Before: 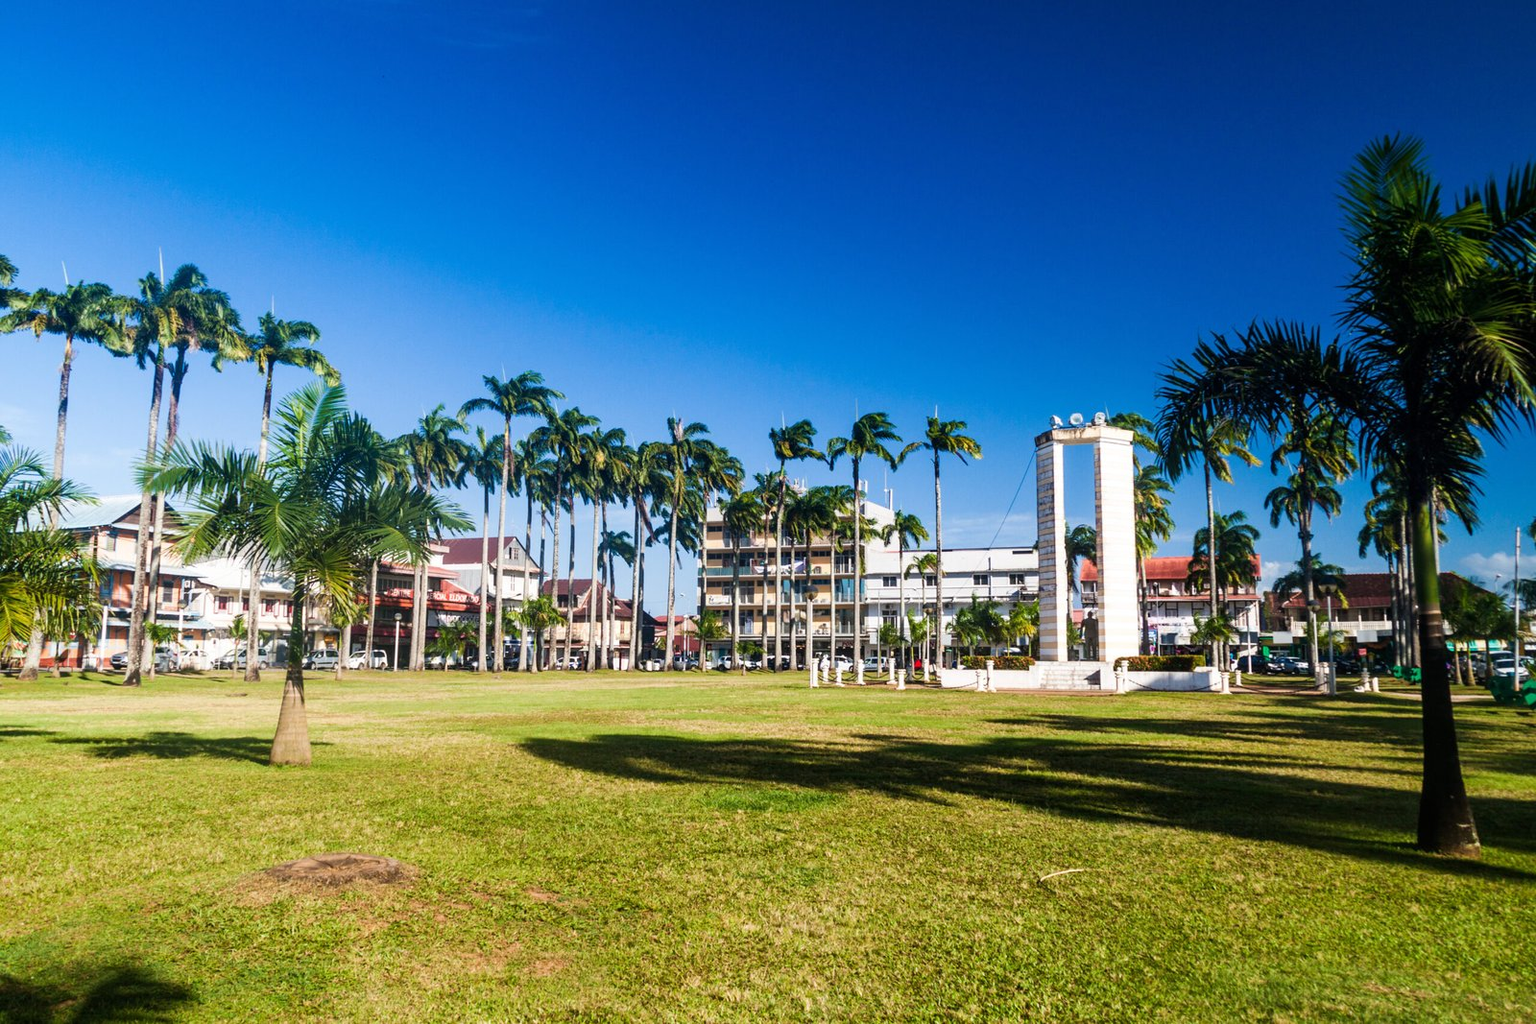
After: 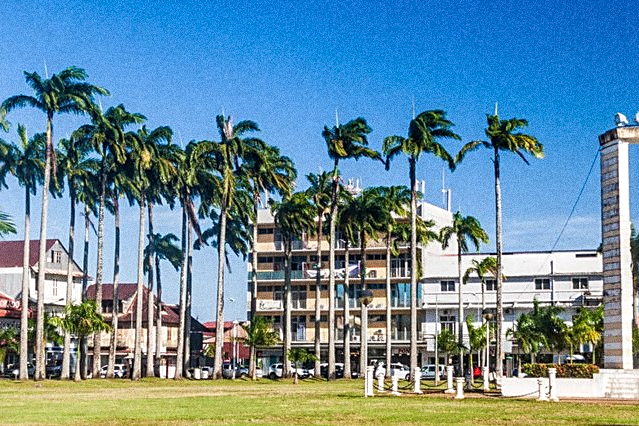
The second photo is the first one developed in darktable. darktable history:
crop: left 30%, top 30%, right 30%, bottom 30%
sharpen: on, module defaults
grain: coarseness 0.09 ISO, strength 40%
local contrast: on, module defaults
